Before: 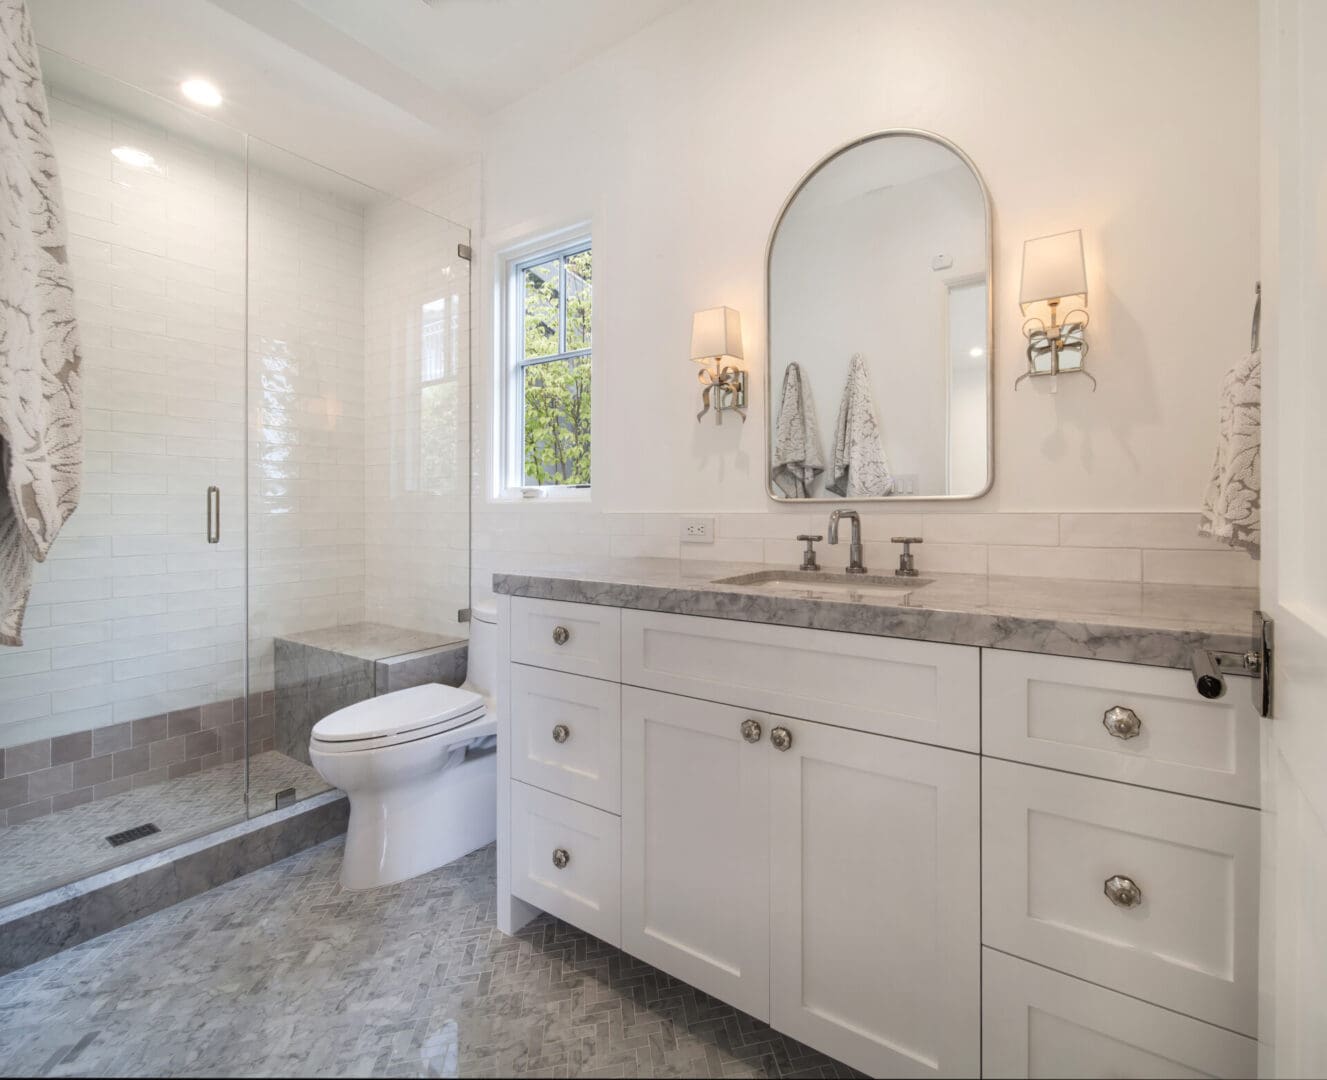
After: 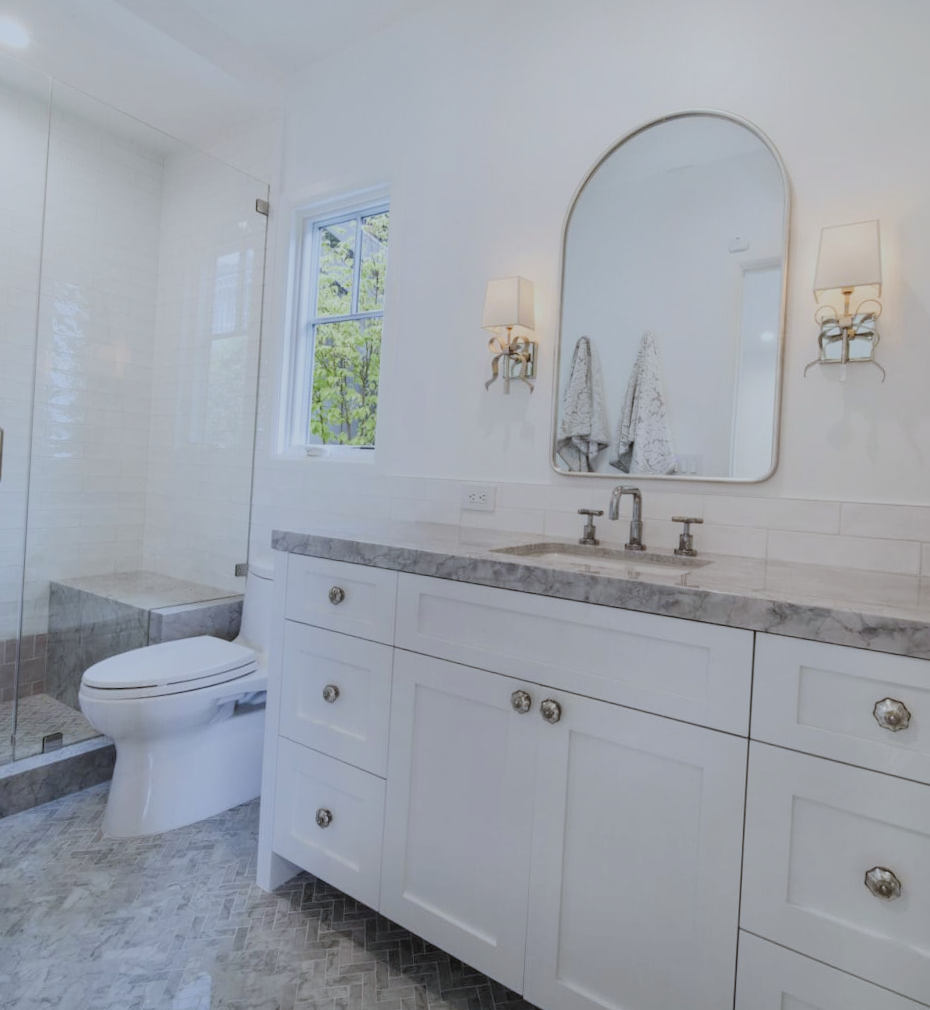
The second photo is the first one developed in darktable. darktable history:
filmic rgb: black relative exposure -7.15 EV, white relative exposure 5.36 EV, hardness 3.02
crop and rotate: angle -3.27°, left 14.277%, top 0.028%, right 10.766%, bottom 0.028%
contrast brightness saturation: saturation 0.1
white balance: red 0.924, blue 1.095
